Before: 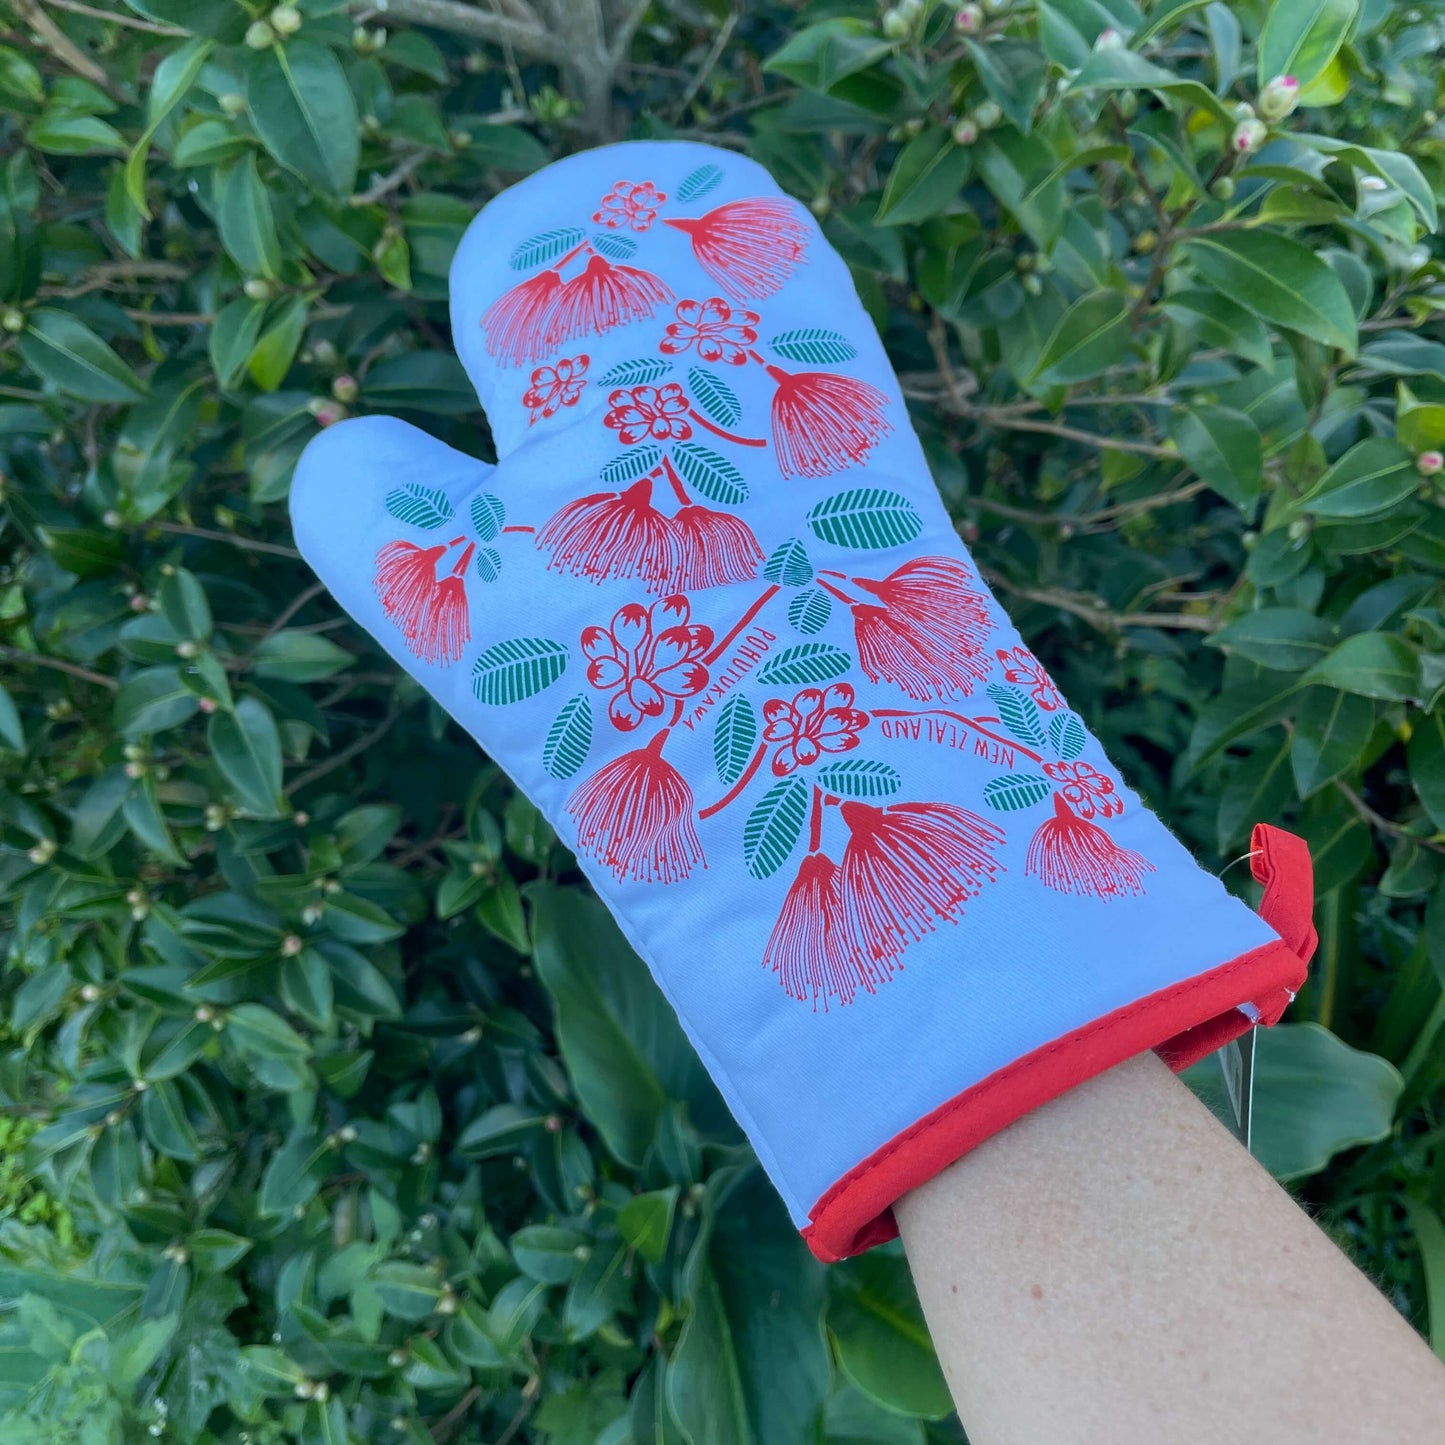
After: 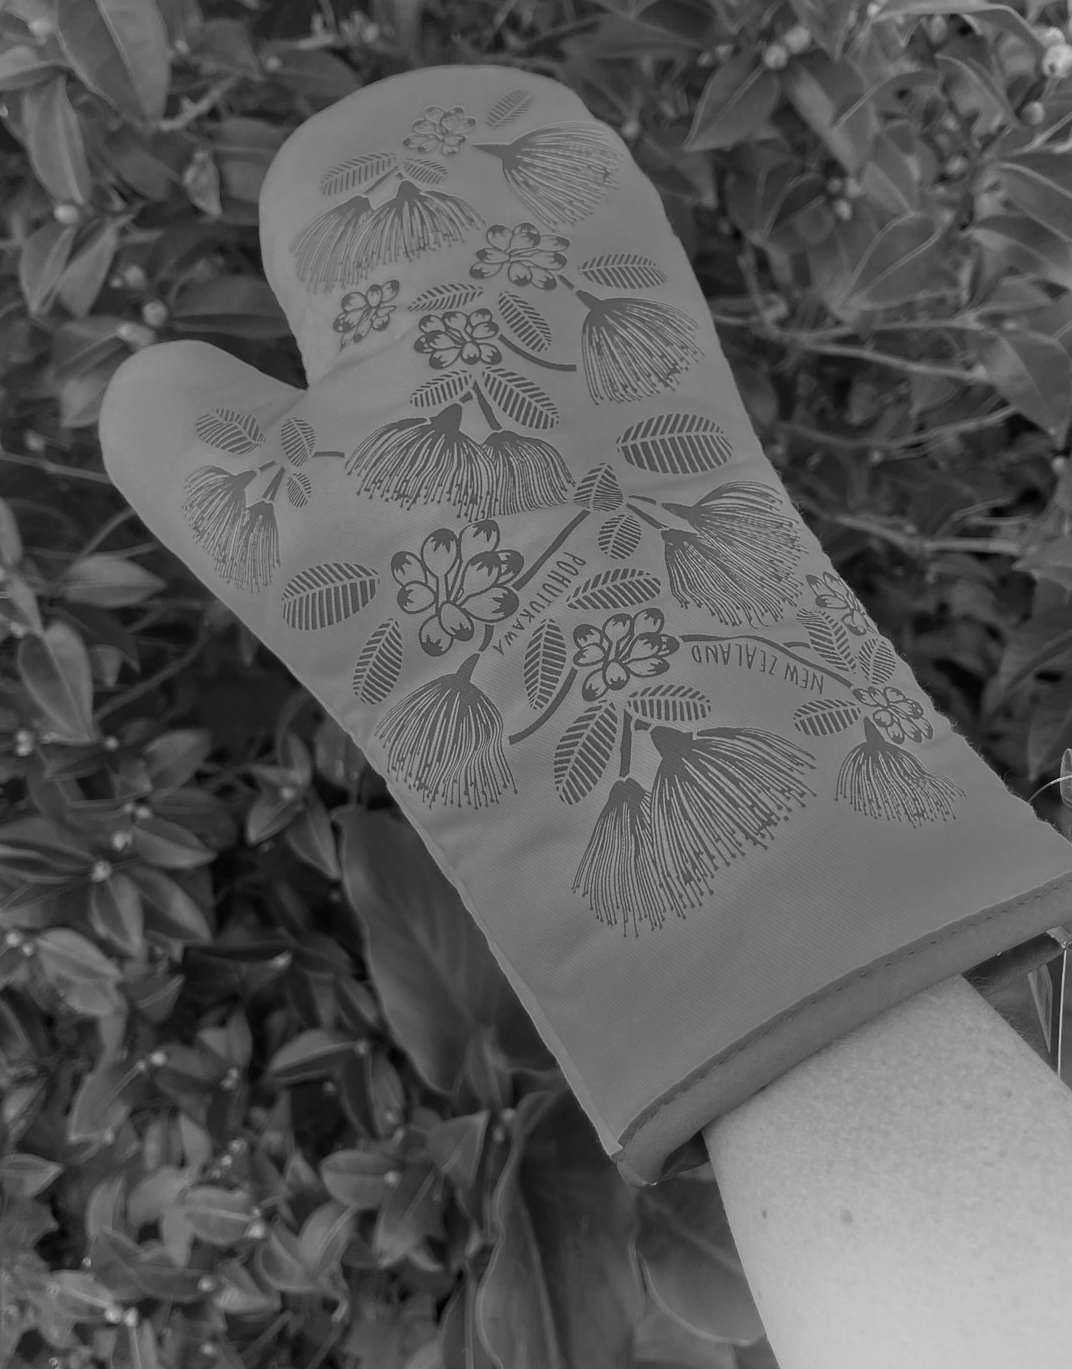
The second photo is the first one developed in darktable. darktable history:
crop and rotate: left 13.15%, top 5.251%, right 12.609%
monochrome: a 26.22, b 42.67, size 0.8
bloom: threshold 82.5%, strength 16.25%
